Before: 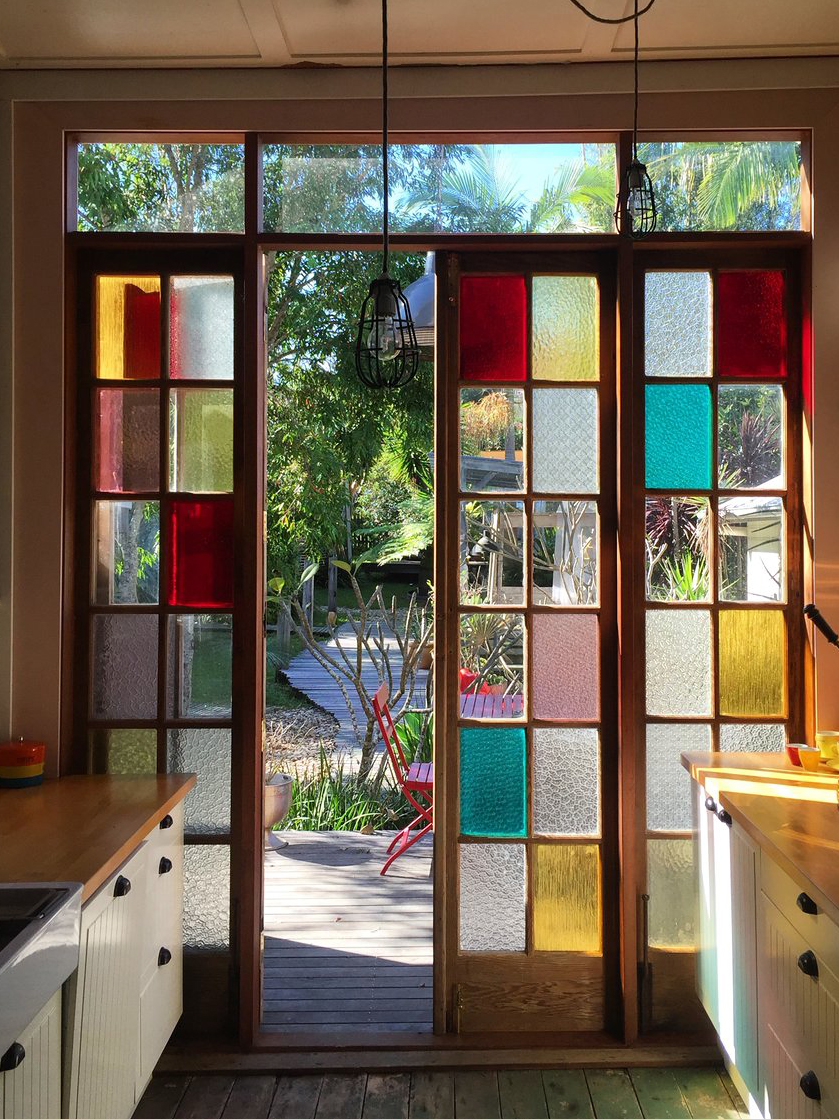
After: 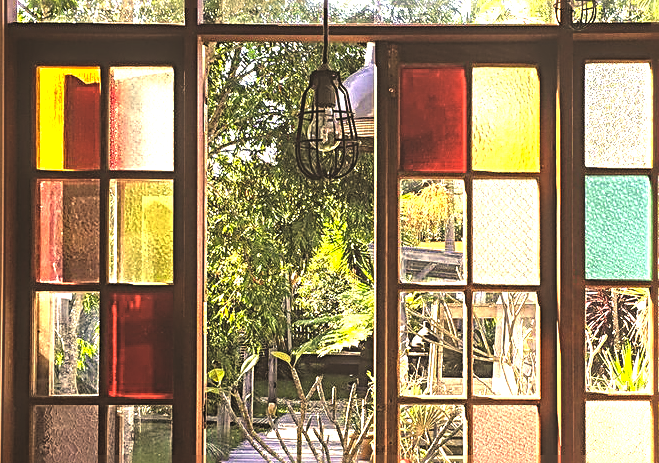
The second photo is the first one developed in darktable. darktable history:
exposure: black level correction -0.023, exposure 1.396 EV, compensate highlight preservation false
local contrast: highlights 62%, detail 143%, midtone range 0.434
color correction: highlights a* 14.85, highlights b* 32.15
sharpen: radius 3.02, amount 0.771
levels: levels [0.116, 0.574, 1]
crop: left 7.184%, top 18.752%, right 14.254%, bottom 39.835%
